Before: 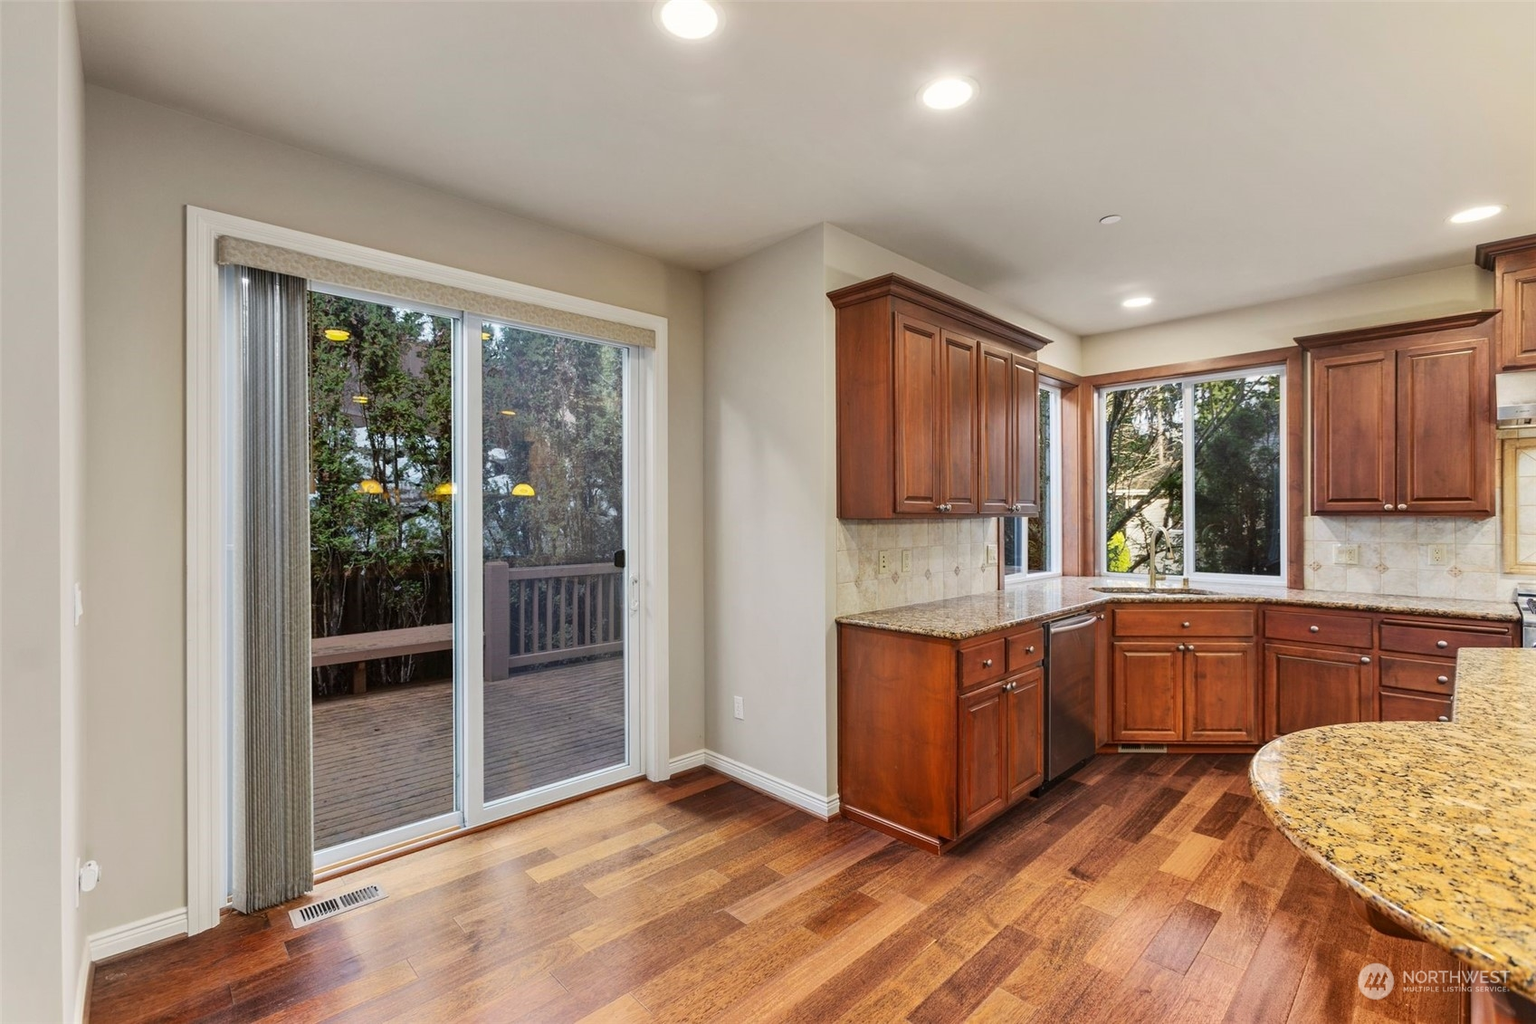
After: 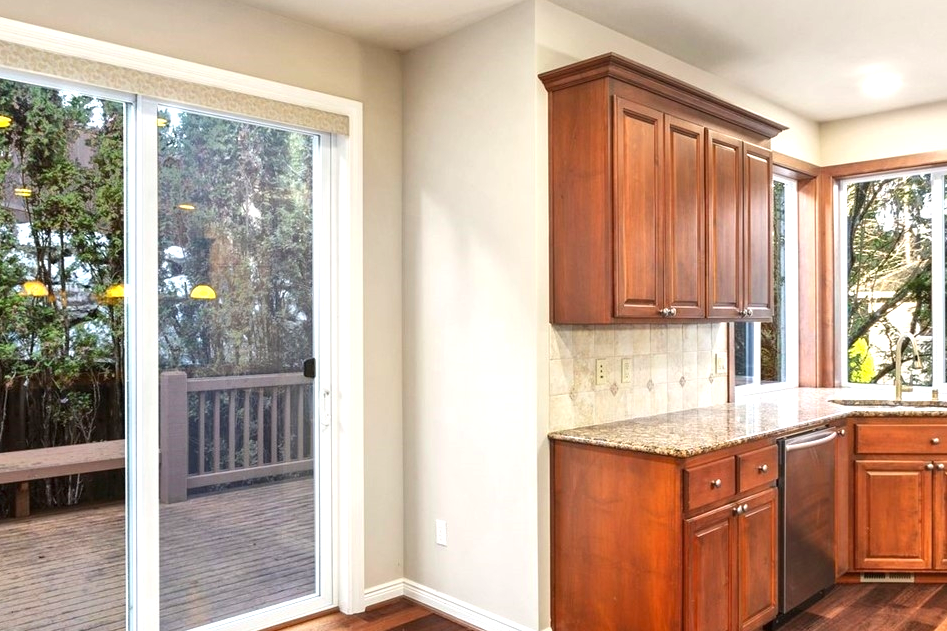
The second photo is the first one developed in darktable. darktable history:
crop and rotate: left 22.13%, top 22.054%, right 22.026%, bottom 22.102%
exposure: exposure 0.943 EV, compensate highlight preservation false
